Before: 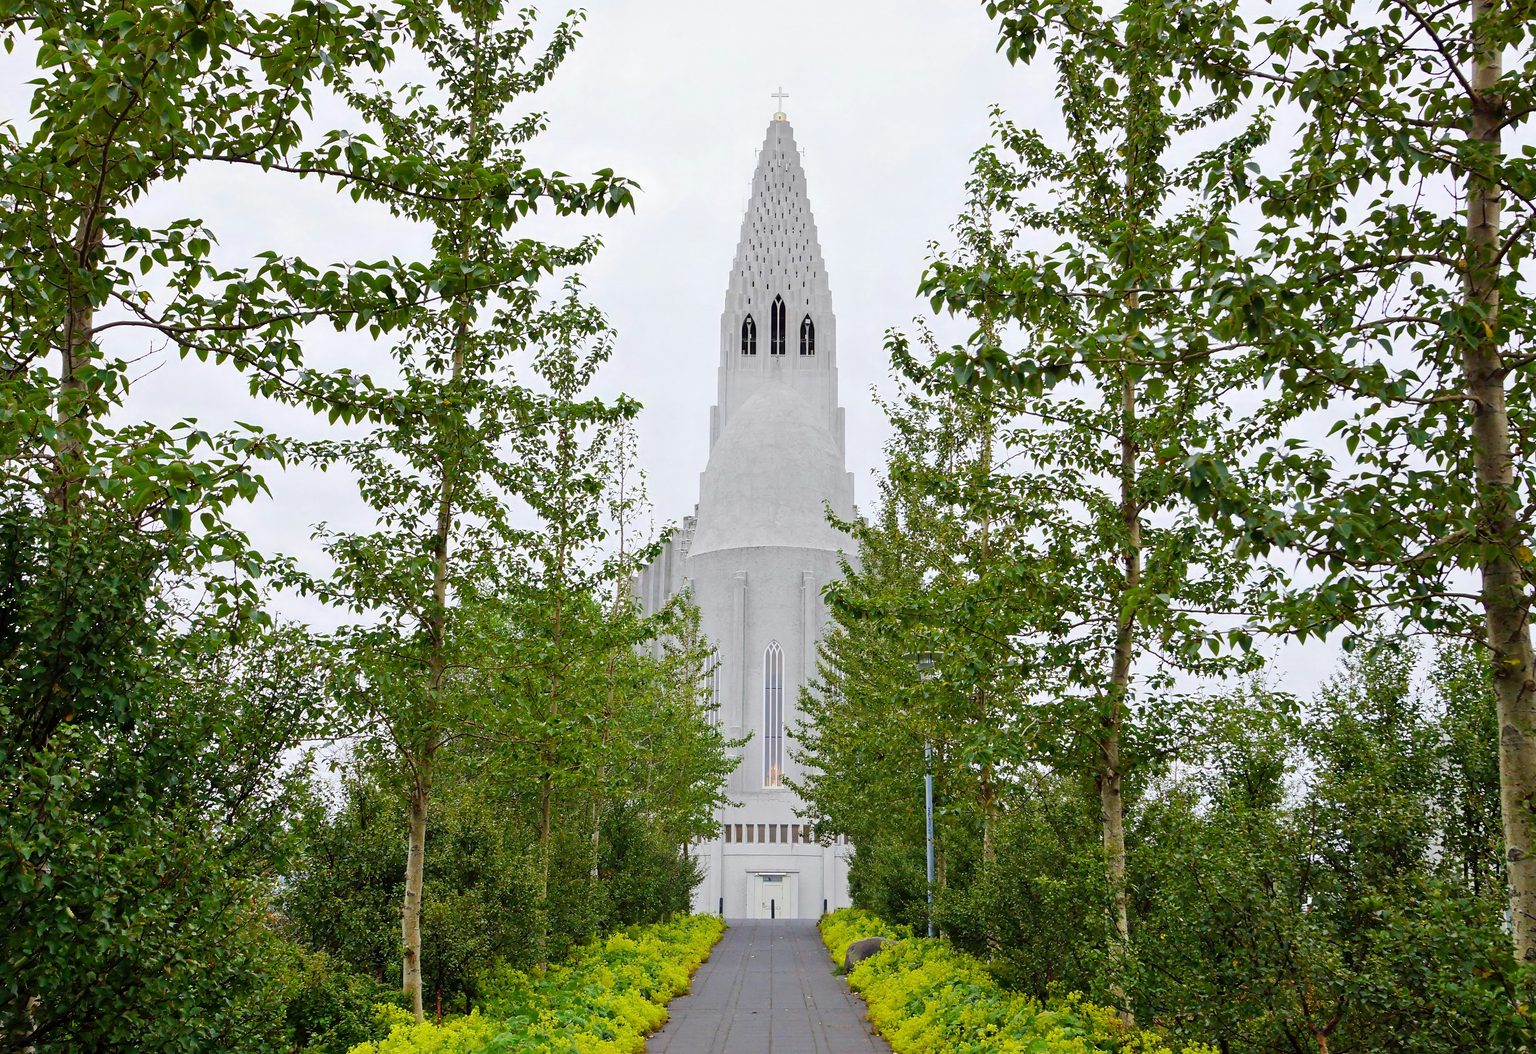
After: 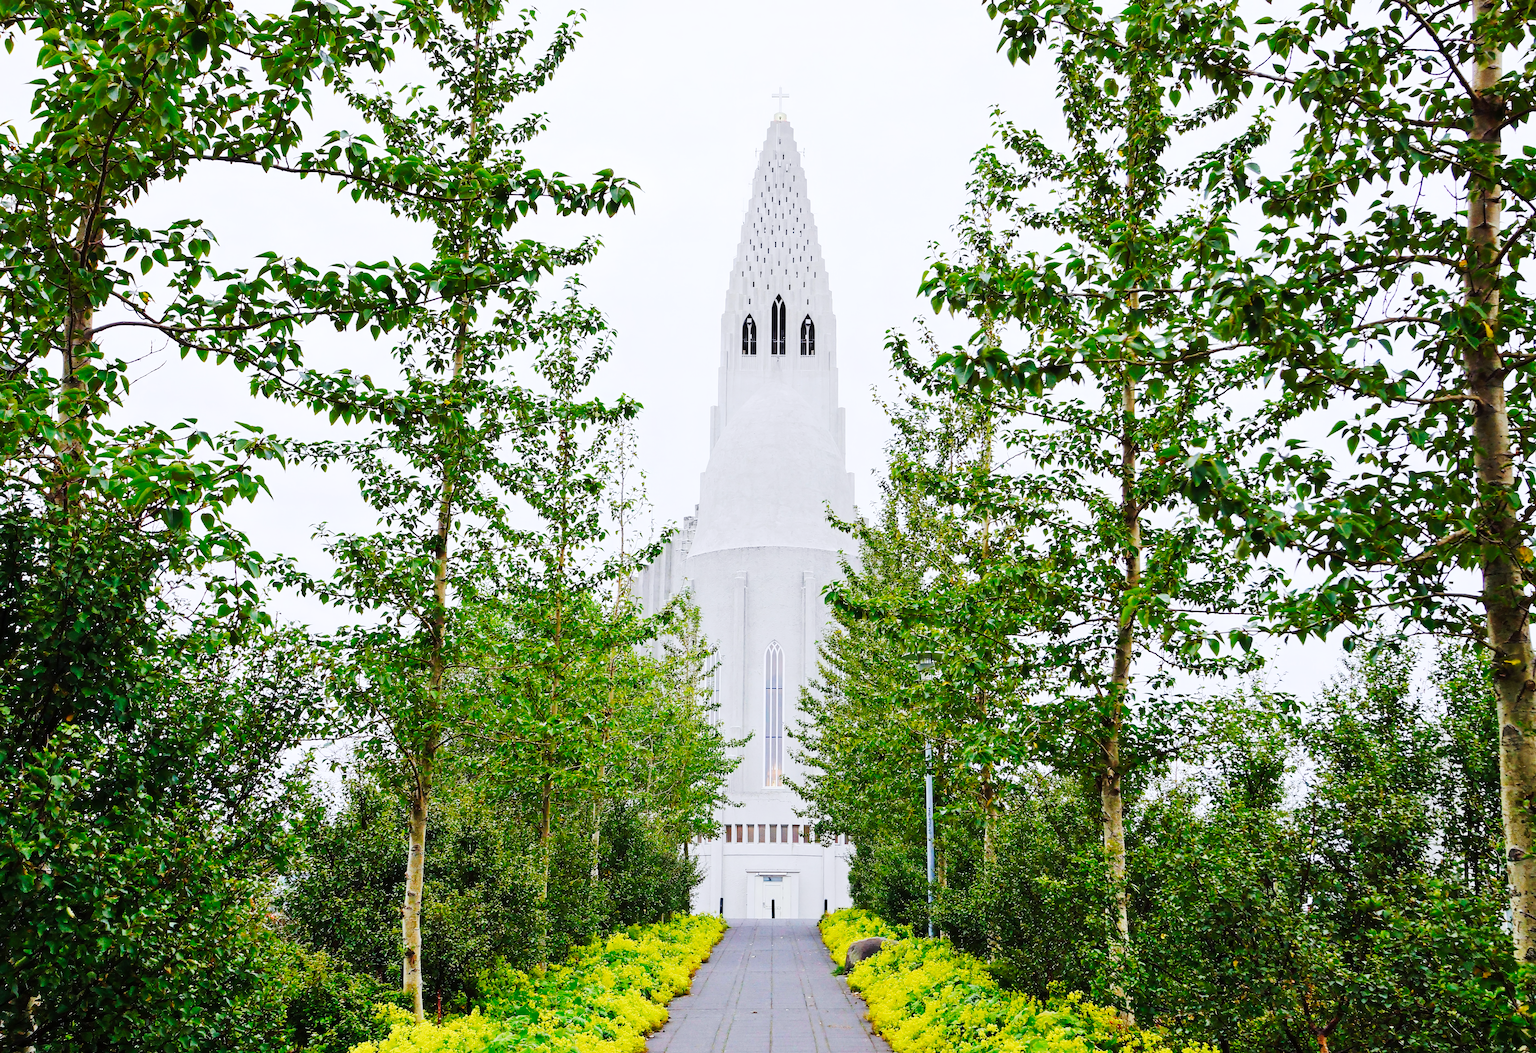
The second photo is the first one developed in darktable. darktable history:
tone curve: curves: ch0 [(0, 0) (0.003, 0.005) (0.011, 0.011) (0.025, 0.02) (0.044, 0.03) (0.069, 0.041) (0.1, 0.062) (0.136, 0.089) (0.177, 0.135) (0.224, 0.189) (0.277, 0.259) (0.335, 0.373) (0.399, 0.499) (0.468, 0.622) (0.543, 0.724) (0.623, 0.807) (0.709, 0.868) (0.801, 0.916) (0.898, 0.964) (1, 1)], preserve colors none
color calibration: illuminant as shot in camera, x 0.358, y 0.373, temperature 4628.91 K
